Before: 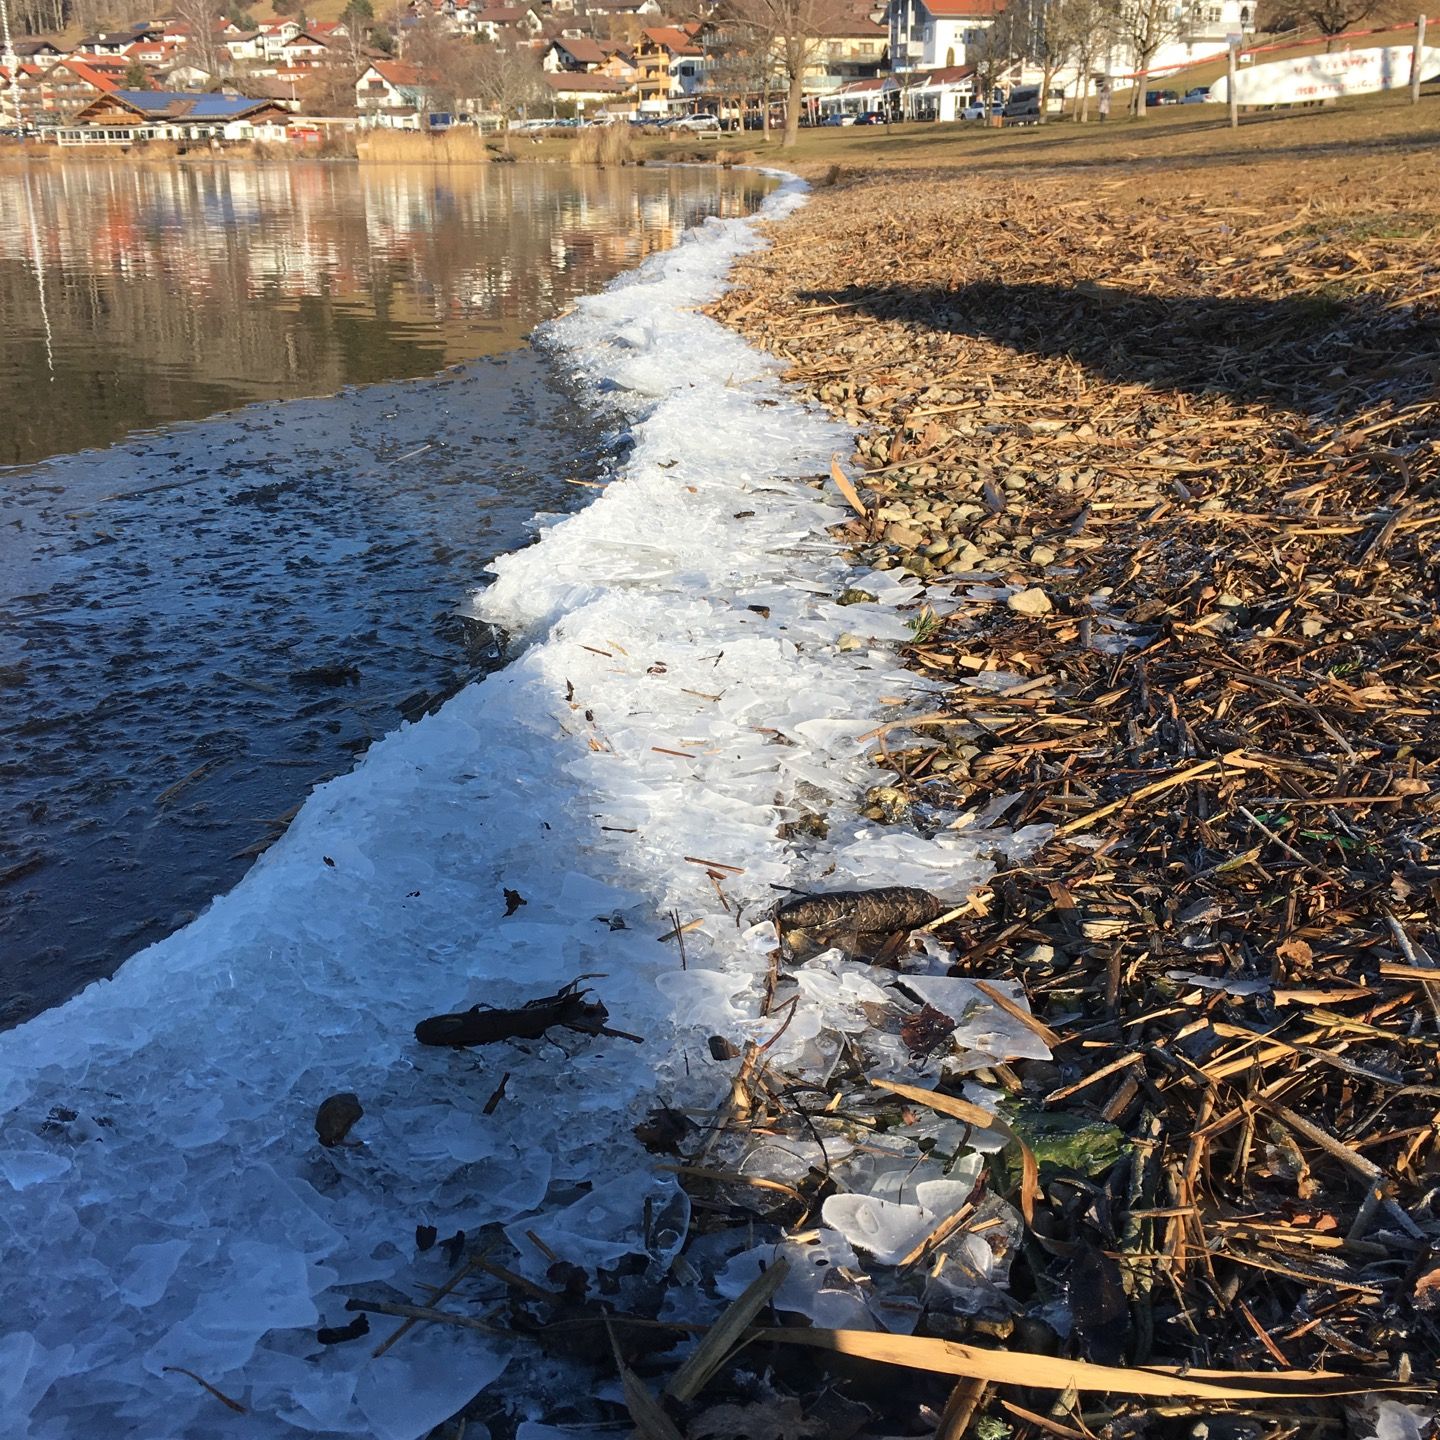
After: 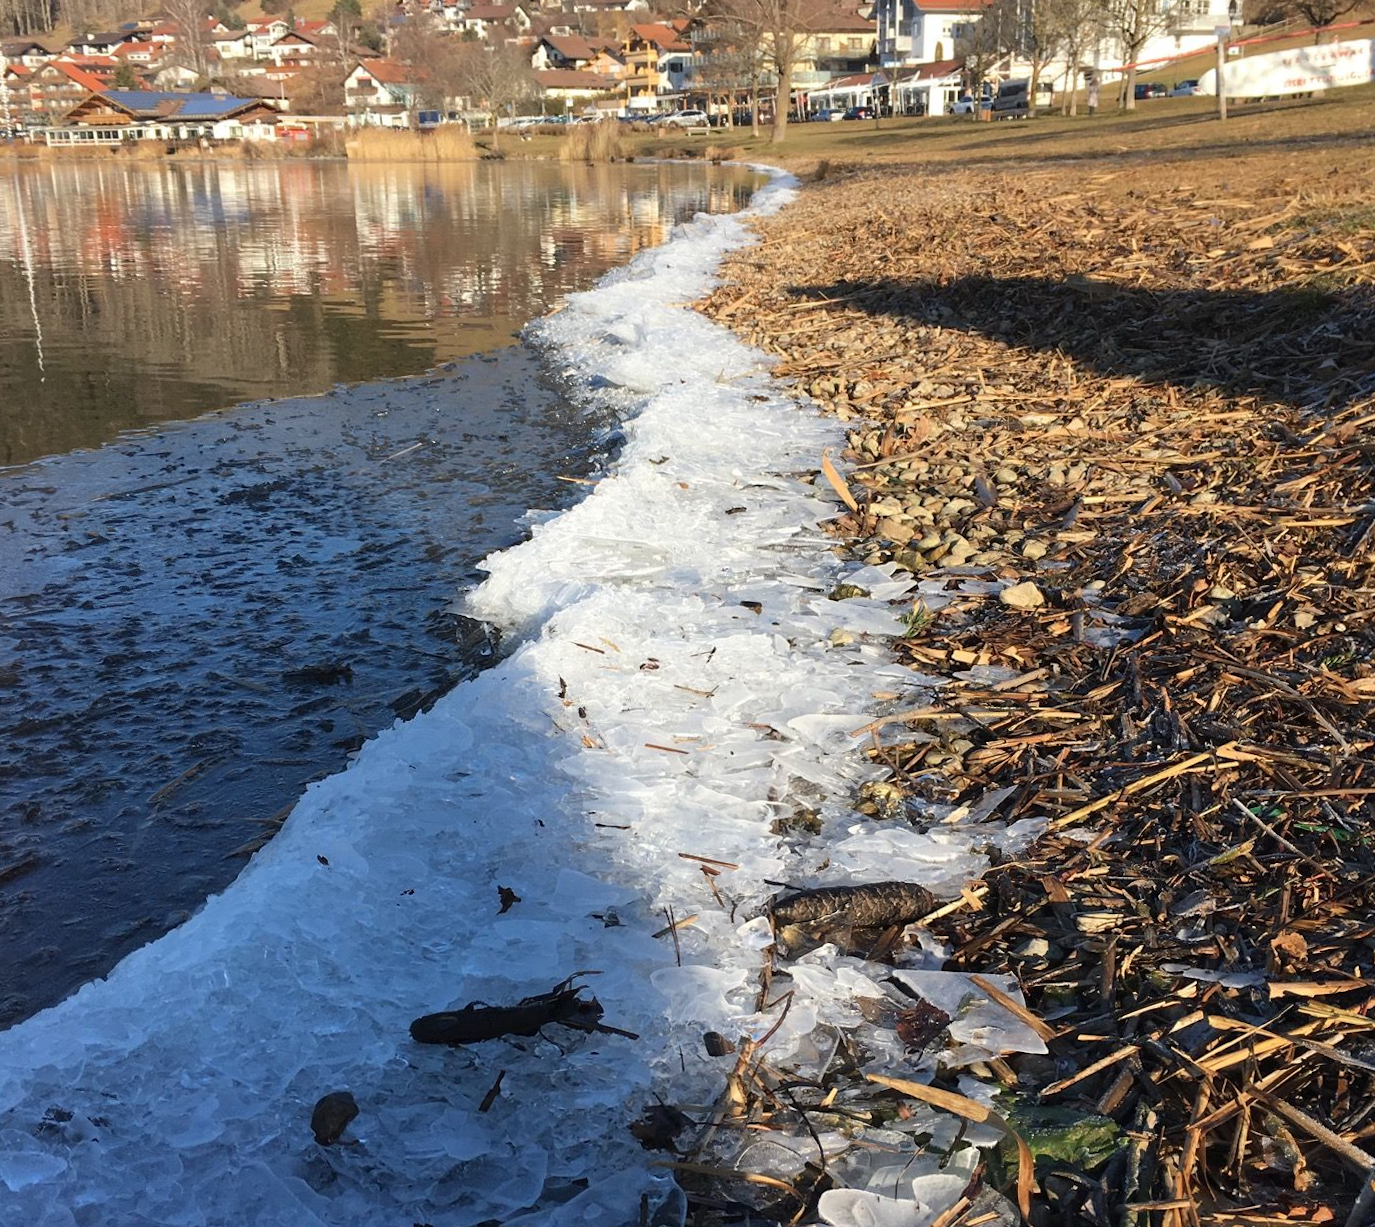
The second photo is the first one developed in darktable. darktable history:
crop and rotate: angle 0.39°, left 0.204%, right 3.605%, bottom 14.143%
